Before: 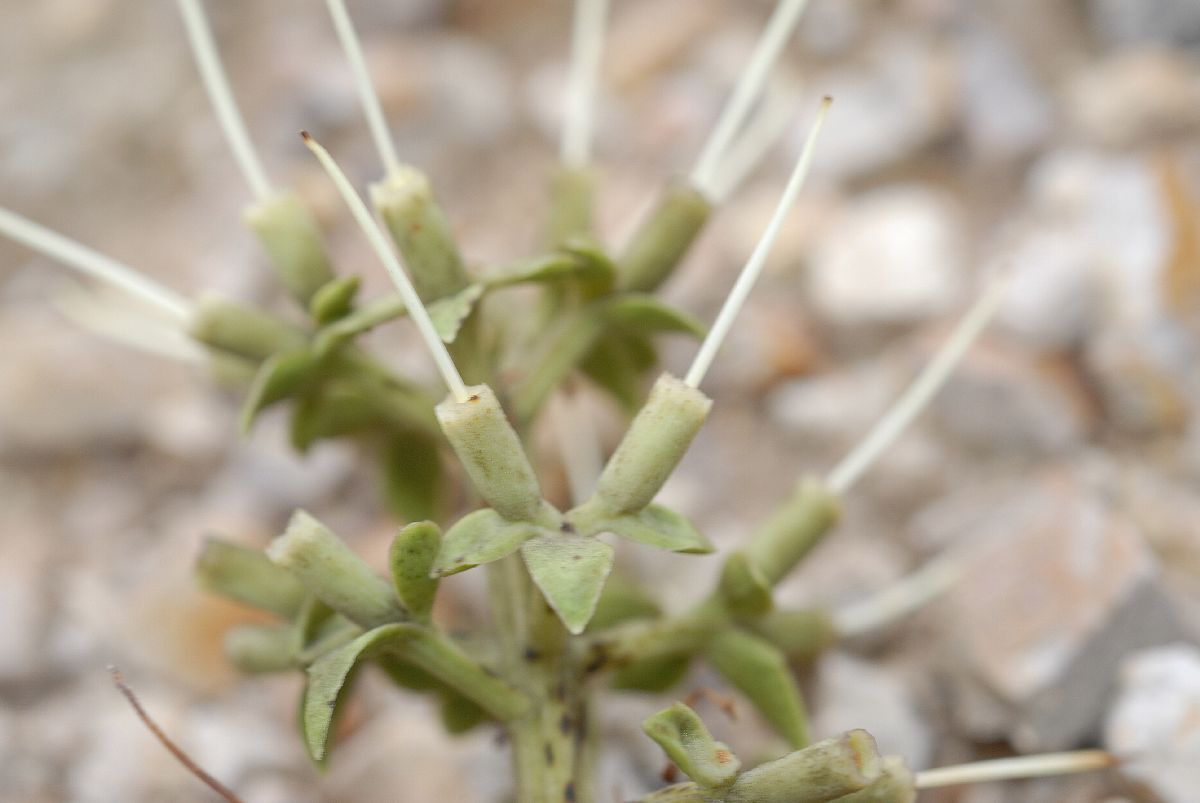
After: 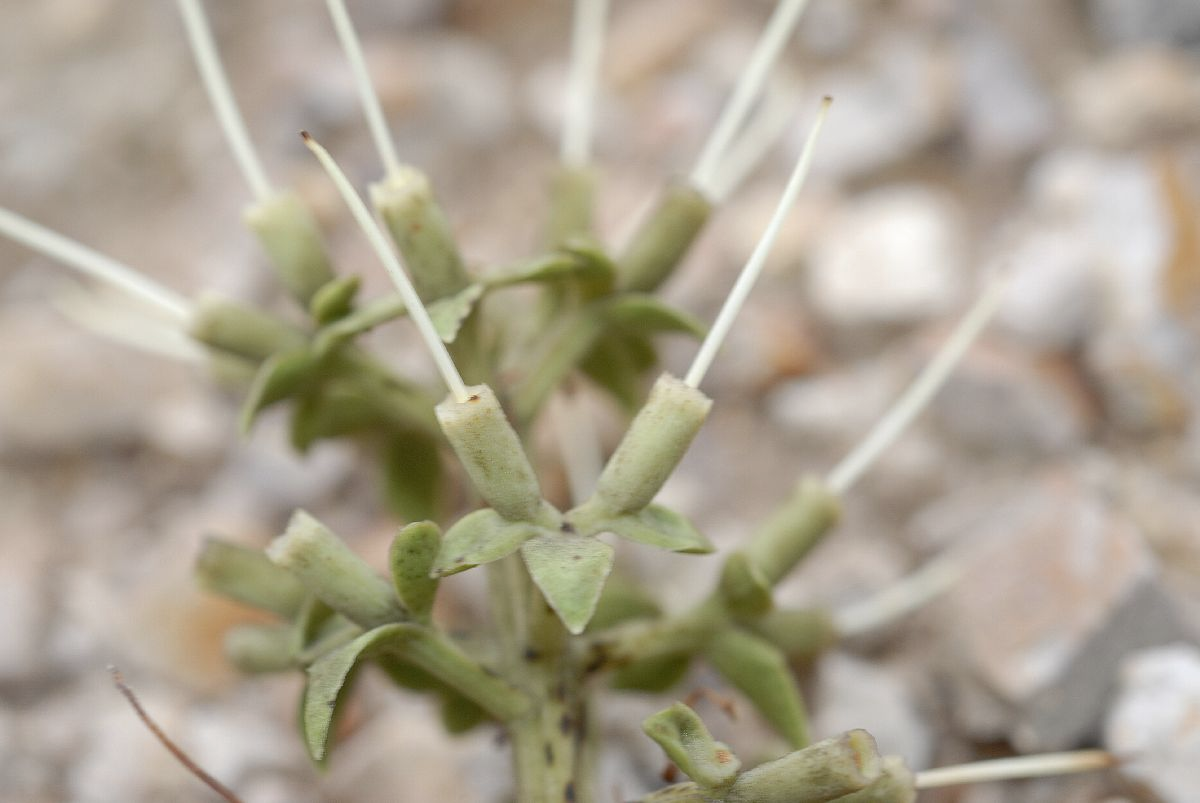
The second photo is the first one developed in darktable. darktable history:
color balance rgb: power › luminance -3.978%, power › hue 142.85°, linear chroma grading › shadows -2.277%, linear chroma grading › highlights -14.448%, linear chroma grading › global chroma -9.86%, linear chroma grading › mid-tones -10.285%, perceptual saturation grading › global saturation 19.47%
sharpen: radius 2.851, amount 0.851, threshold 47.486
